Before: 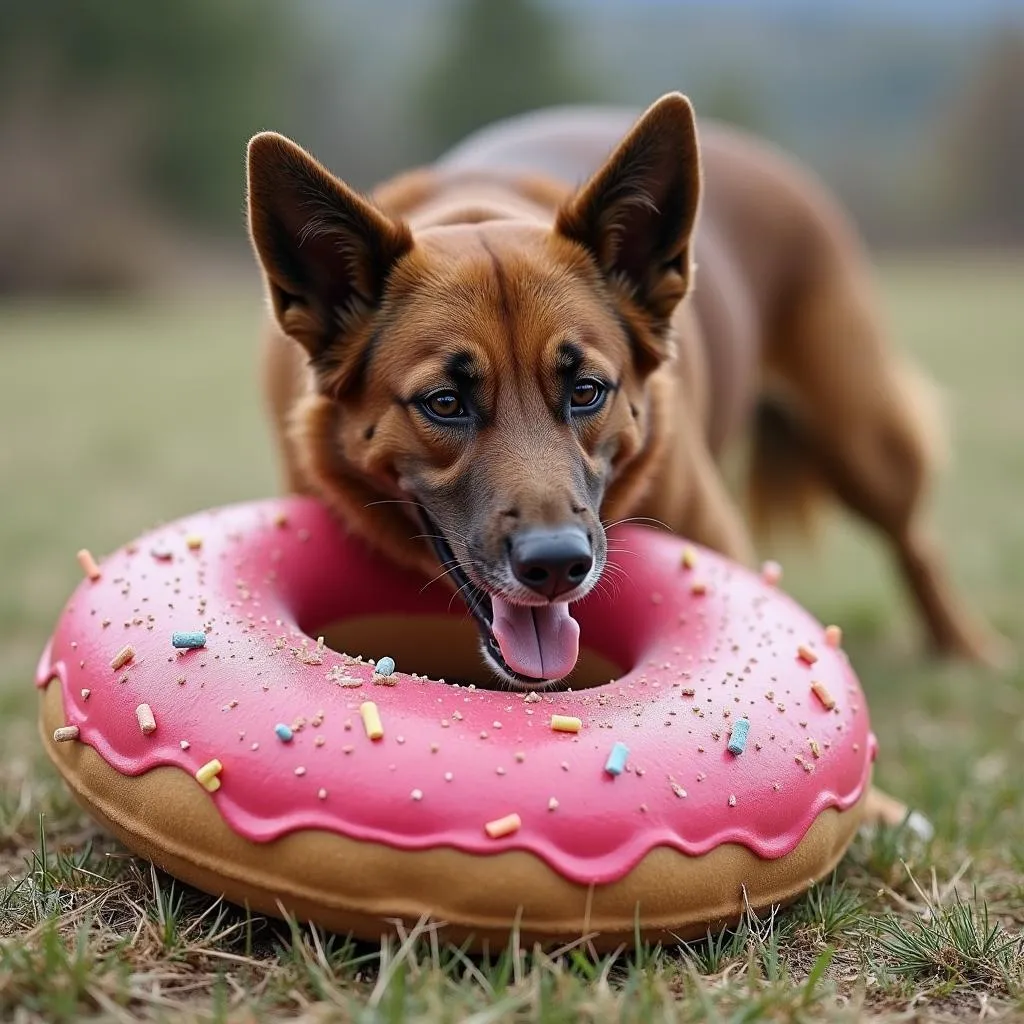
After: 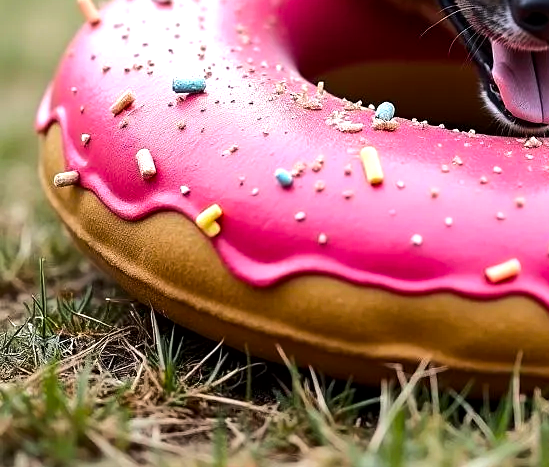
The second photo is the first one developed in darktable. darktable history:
local contrast: mode bilateral grid, contrast 19, coarseness 100, detail 150%, midtone range 0.2
crop and rotate: top 54.242%, right 46.354%, bottom 0.134%
color balance rgb: power › hue 329.06°, perceptual saturation grading › global saturation 31.271%, perceptual brilliance grading › highlights 17.509%, perceptual brilliance grading › mid-tones 31.04%, perceptual brilliance grading › shadows -31.428%
